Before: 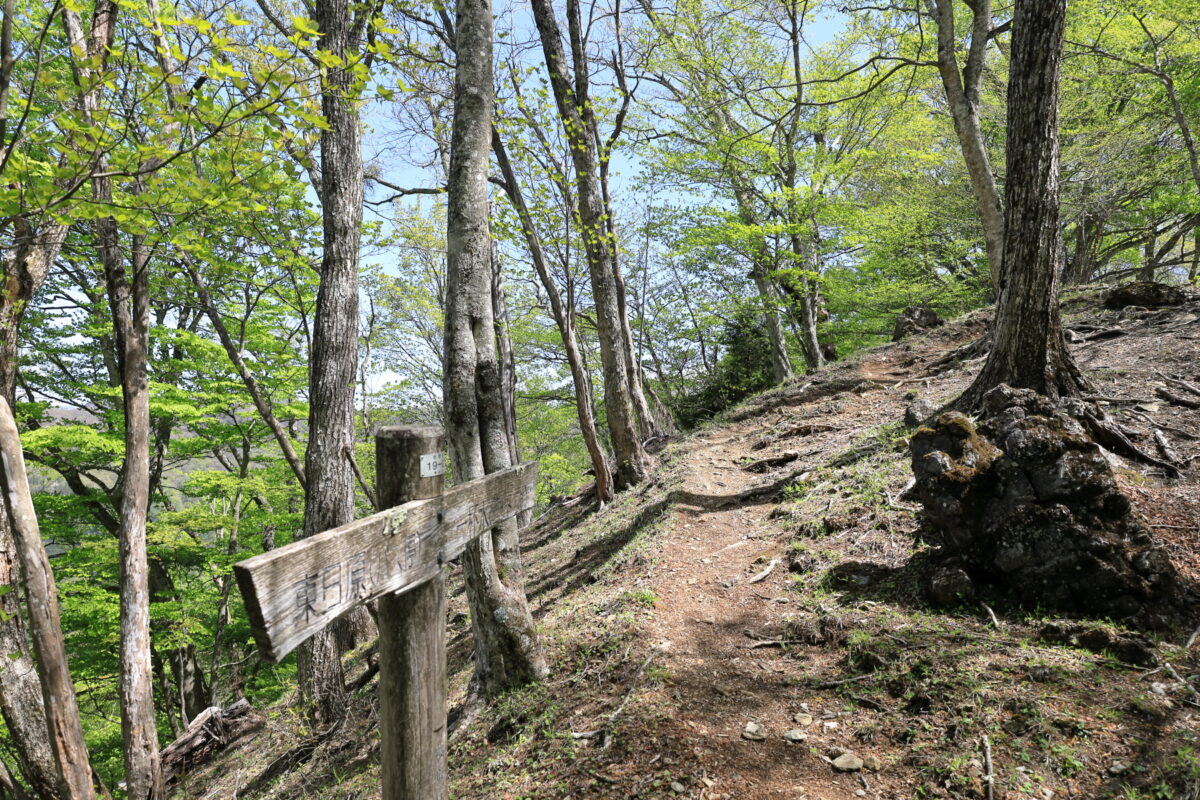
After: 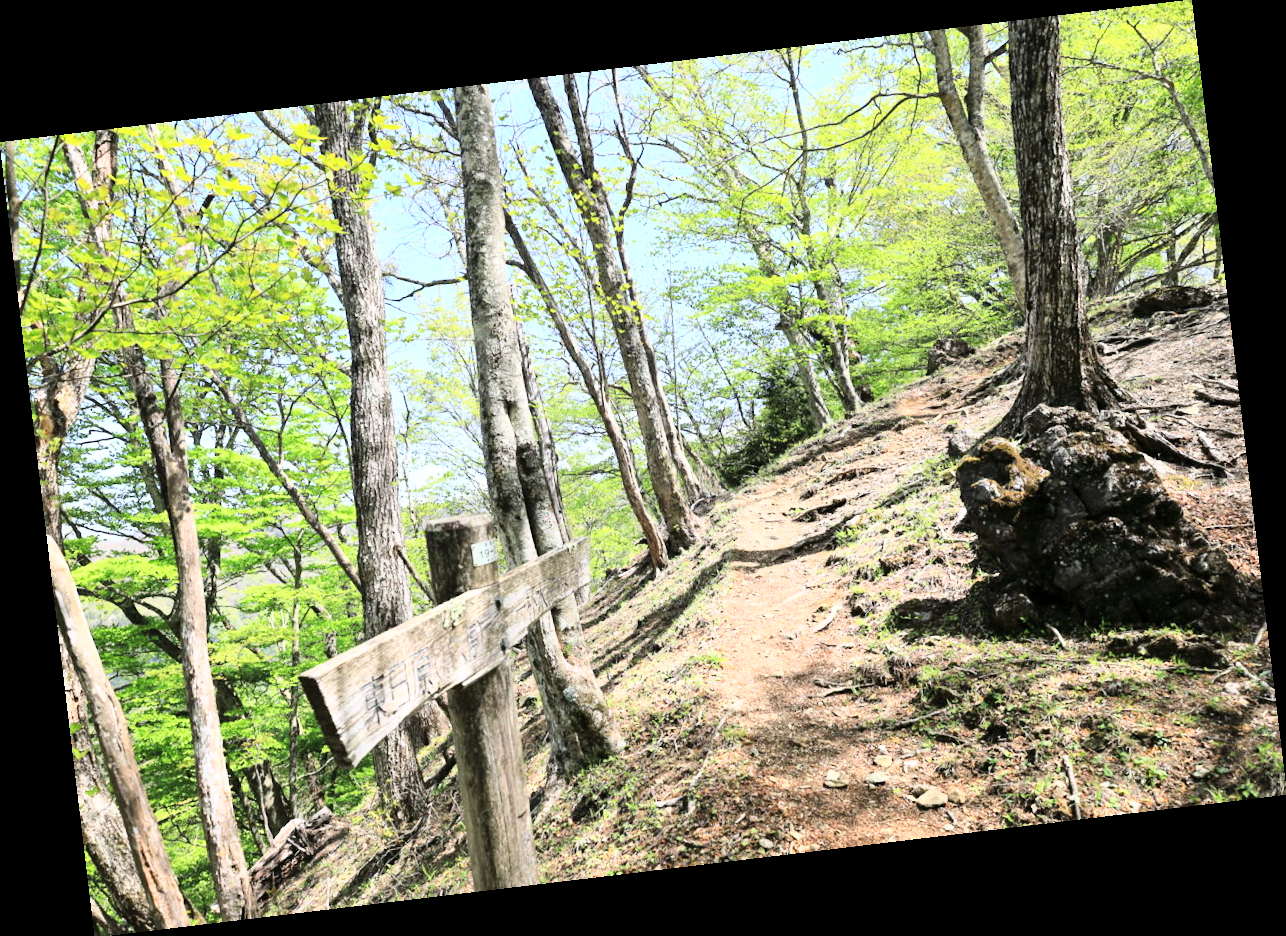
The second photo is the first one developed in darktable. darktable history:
rotate and perspective: rotation -6.83°, automatic cropping off
base curve: curves: ch0 [(0, 0) (0.018, 0.026) (0.143, 0.37) (0.33, 0.731) (0.458, 0.853) (0.735, 0.965) (0.905, 0.986) (1, 1)]
